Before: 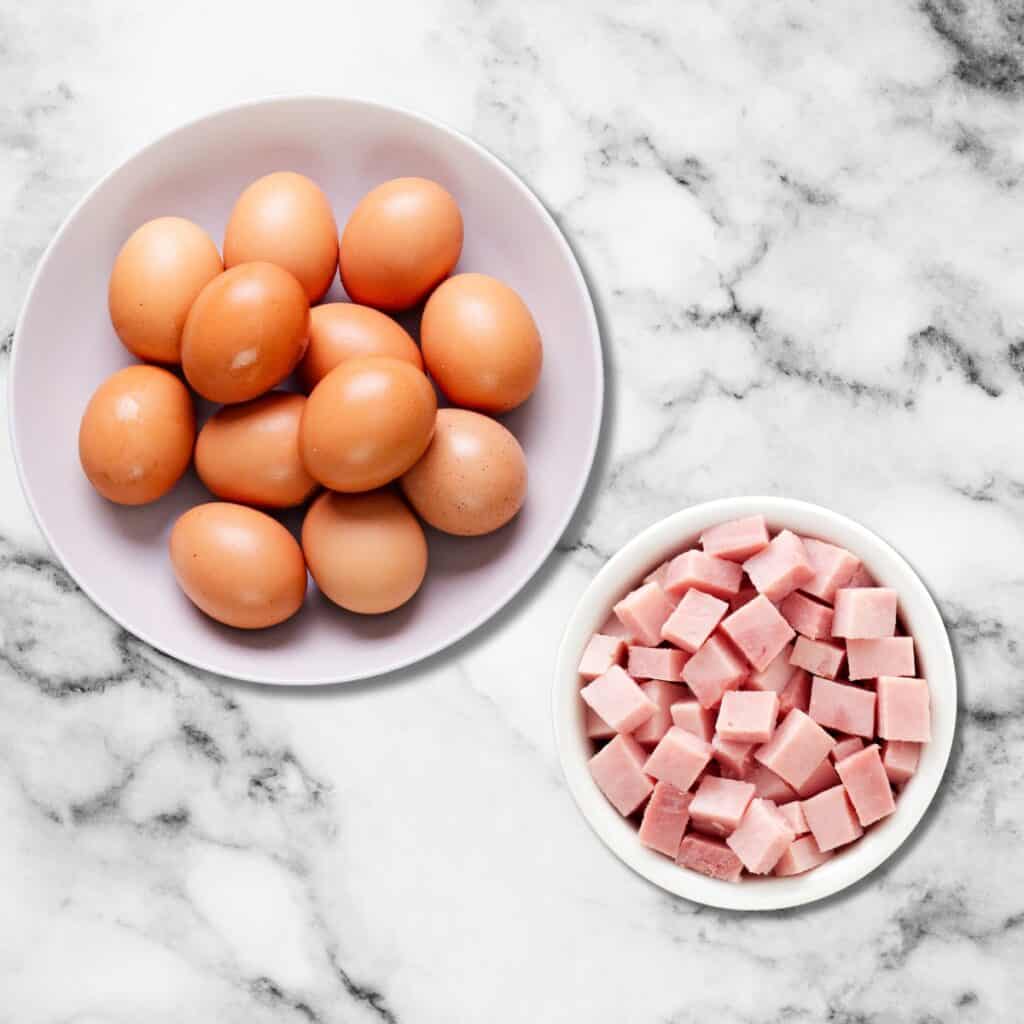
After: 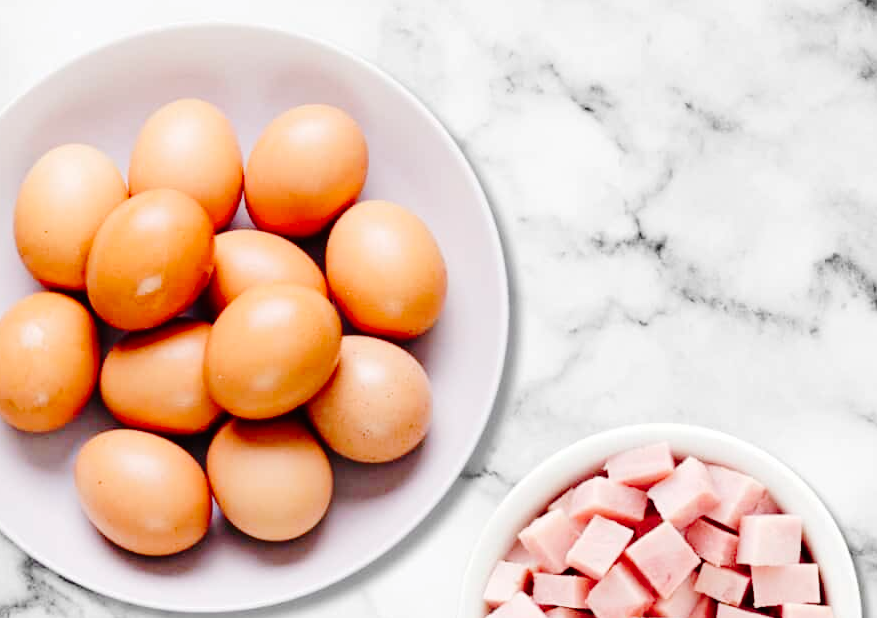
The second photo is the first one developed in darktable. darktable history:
crop and rotate: left 9.345%, top 7.22%, right 4.982%, bottom 32.331%
tone curve: curves: ch0 [(0, 0) (0.003, 0.002) (0.011, 0.007) (0.025, 0.014) (0.044, 0.023) (0.069, 0.033) (0.1, 0.052) (0.136, 0.081) (0.177, 0.134) (0.224, 0.205) (0.277, 0.296) (0.335, 0.401) (0.399, 0.501) (0.468, 0.589) (0.543, 0.658) (0.623, 0.738) (0.709, 0.804) (0.801, 0.871) (0.898, 0.93) (1, 1)], preserve colors none
